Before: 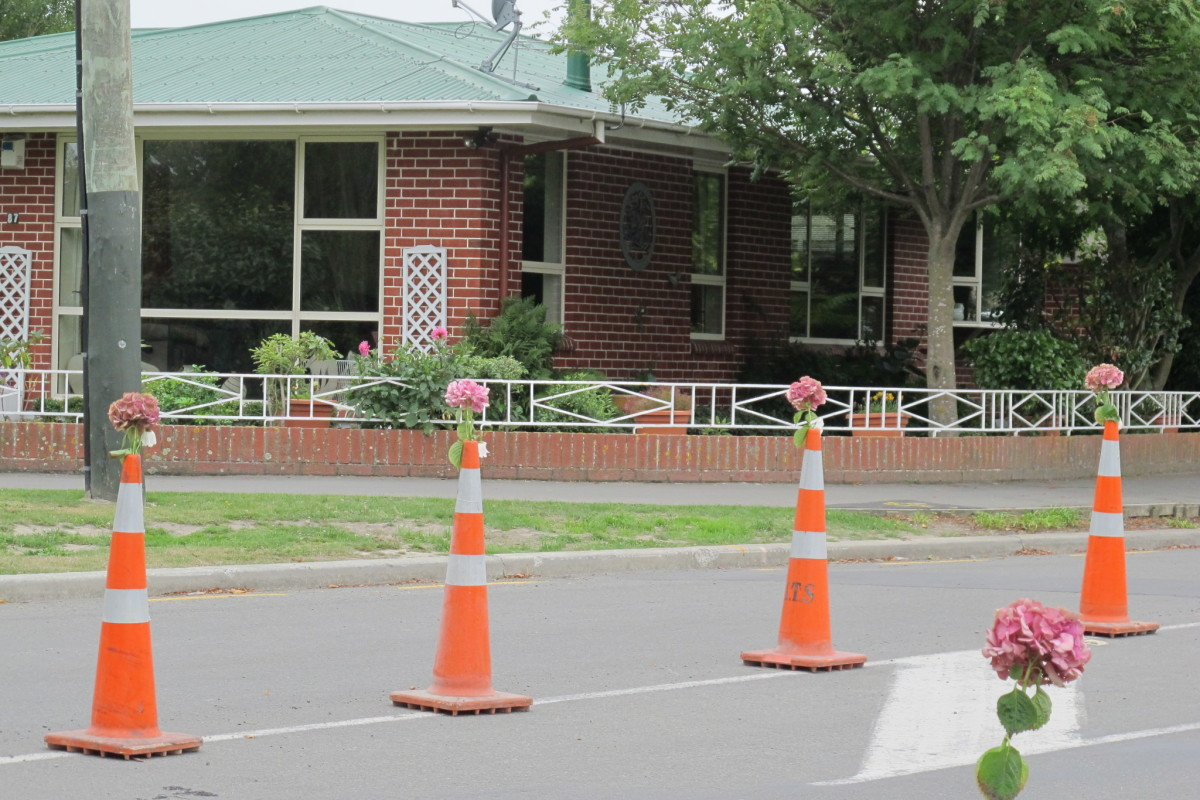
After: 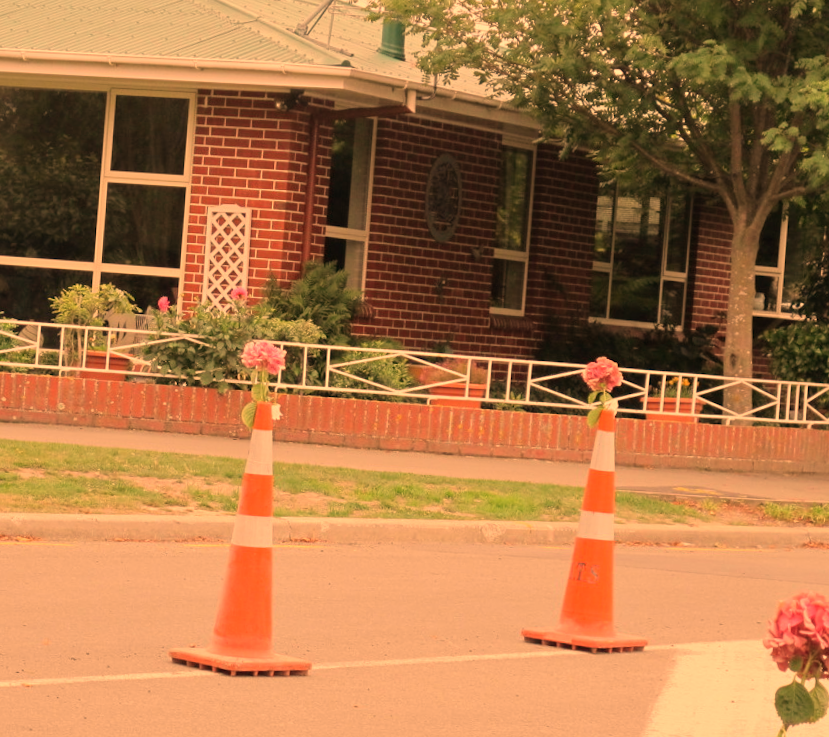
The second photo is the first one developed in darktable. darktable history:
crop and rotate: angle -3.27°, left 14.277%, top 0.028%, right 10.766%, bottom 0.028%
white balance: red 1.467, blue 0.684
exposure: exposure -0.242 EV, compensate highlight preservation false
